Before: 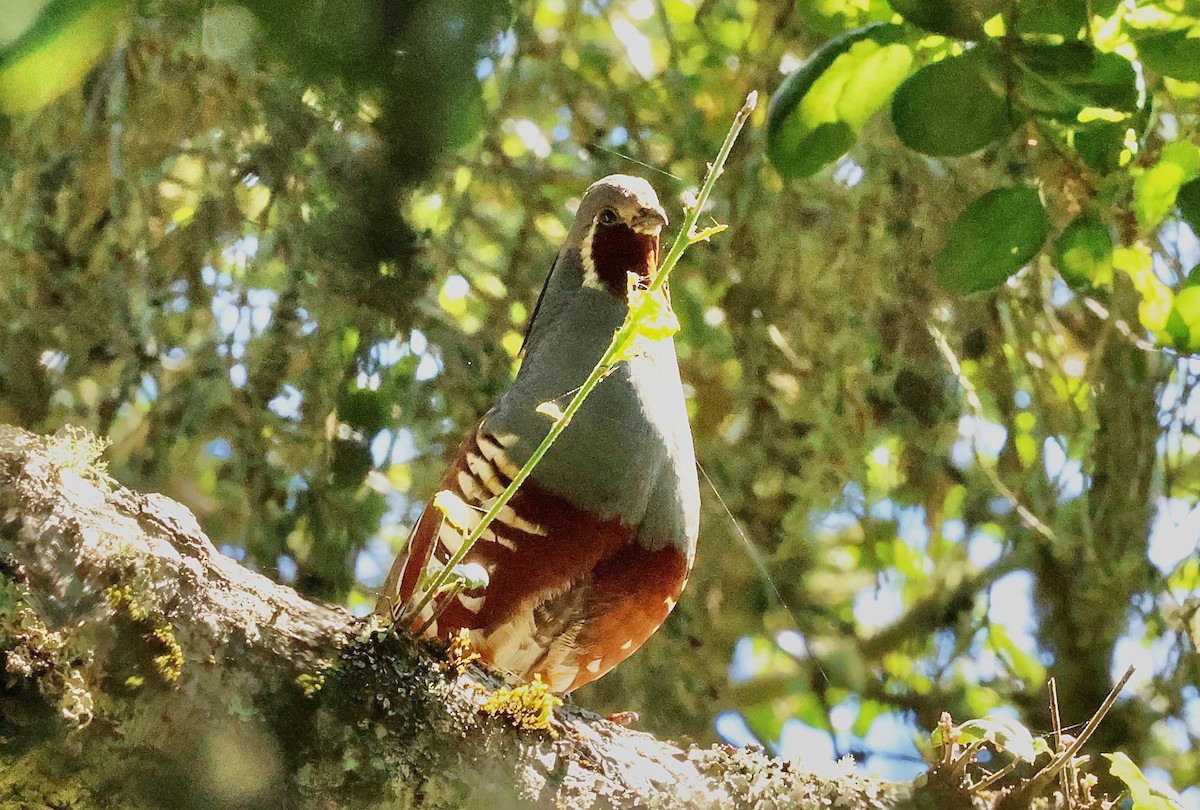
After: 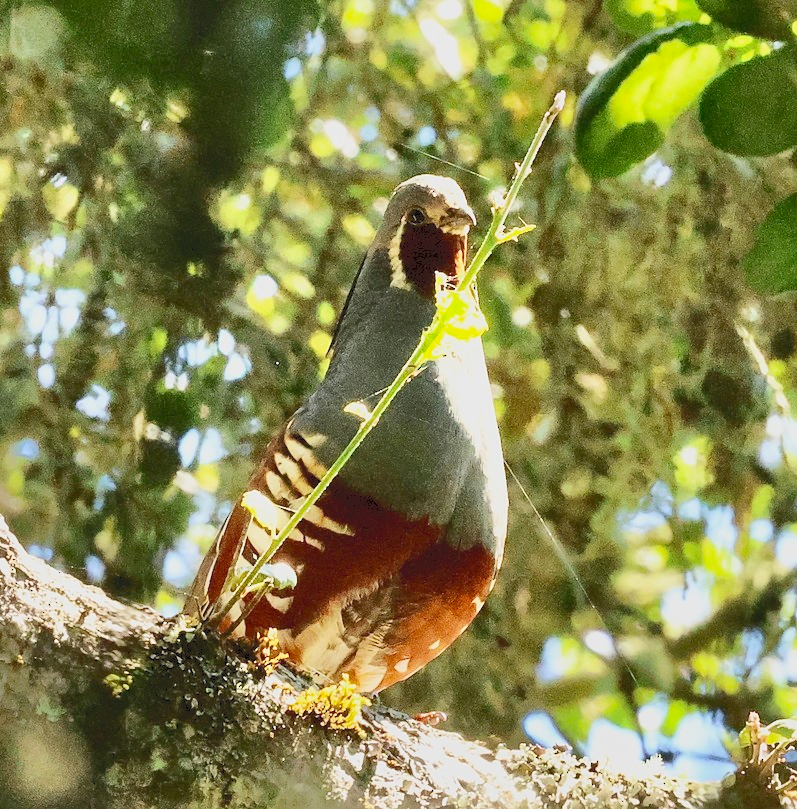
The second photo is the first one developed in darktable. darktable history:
crop and rotate: left 16.035%, right 17.503%
tone curve: curves: ch0 [(0, 0) (0.003, 0.117) (0.011, 0.125) (0.025, 0.133) (0.044, 0.144) (0.069, 0.152) (0.1, 0.167) (0.136, 0.186) (0.177, 0.21) (0.224, 0.244) (0.277, 0.295) (0.335, 0.357) (0.399, 0.445) (0.468, 0.531) (0.543, 0.629) (0.623, 0.716) (0.709, 0.803) (0.801, 0.876) (0.898, 0.939) (1, 1)], color space Lab, independent channels, preserve colors none
